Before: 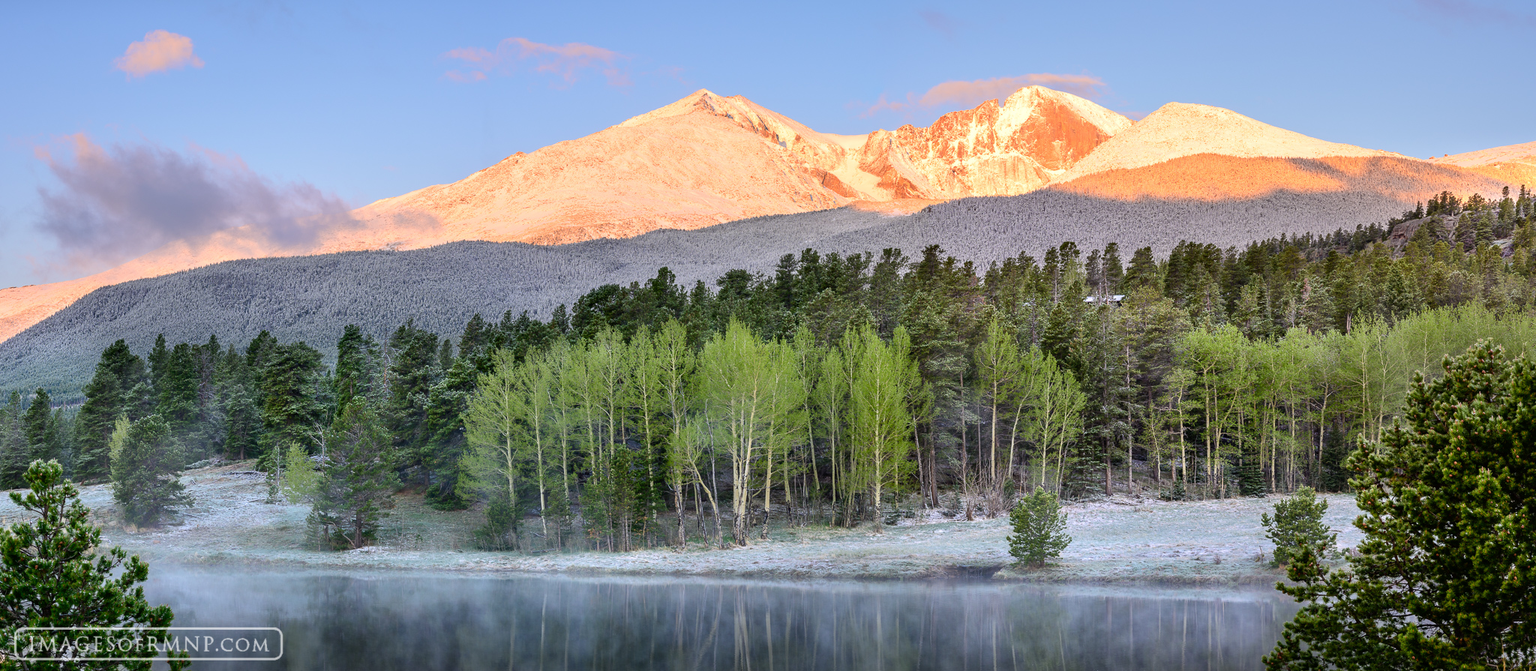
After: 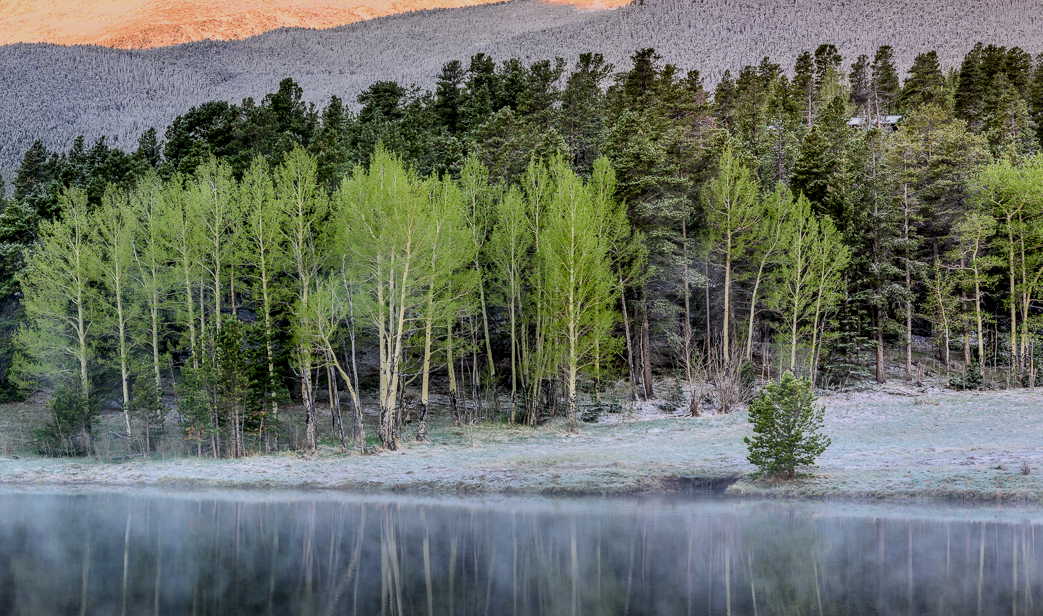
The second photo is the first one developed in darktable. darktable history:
local contrast: on, module defaults
filmic rgb: black relative exposure -7.65 EV, white relative exposure 4.56 EV, hardness 3.61, color science v6 (2022)
crop and rotate: left 29.237%, top 31.152%, right 19.807%
